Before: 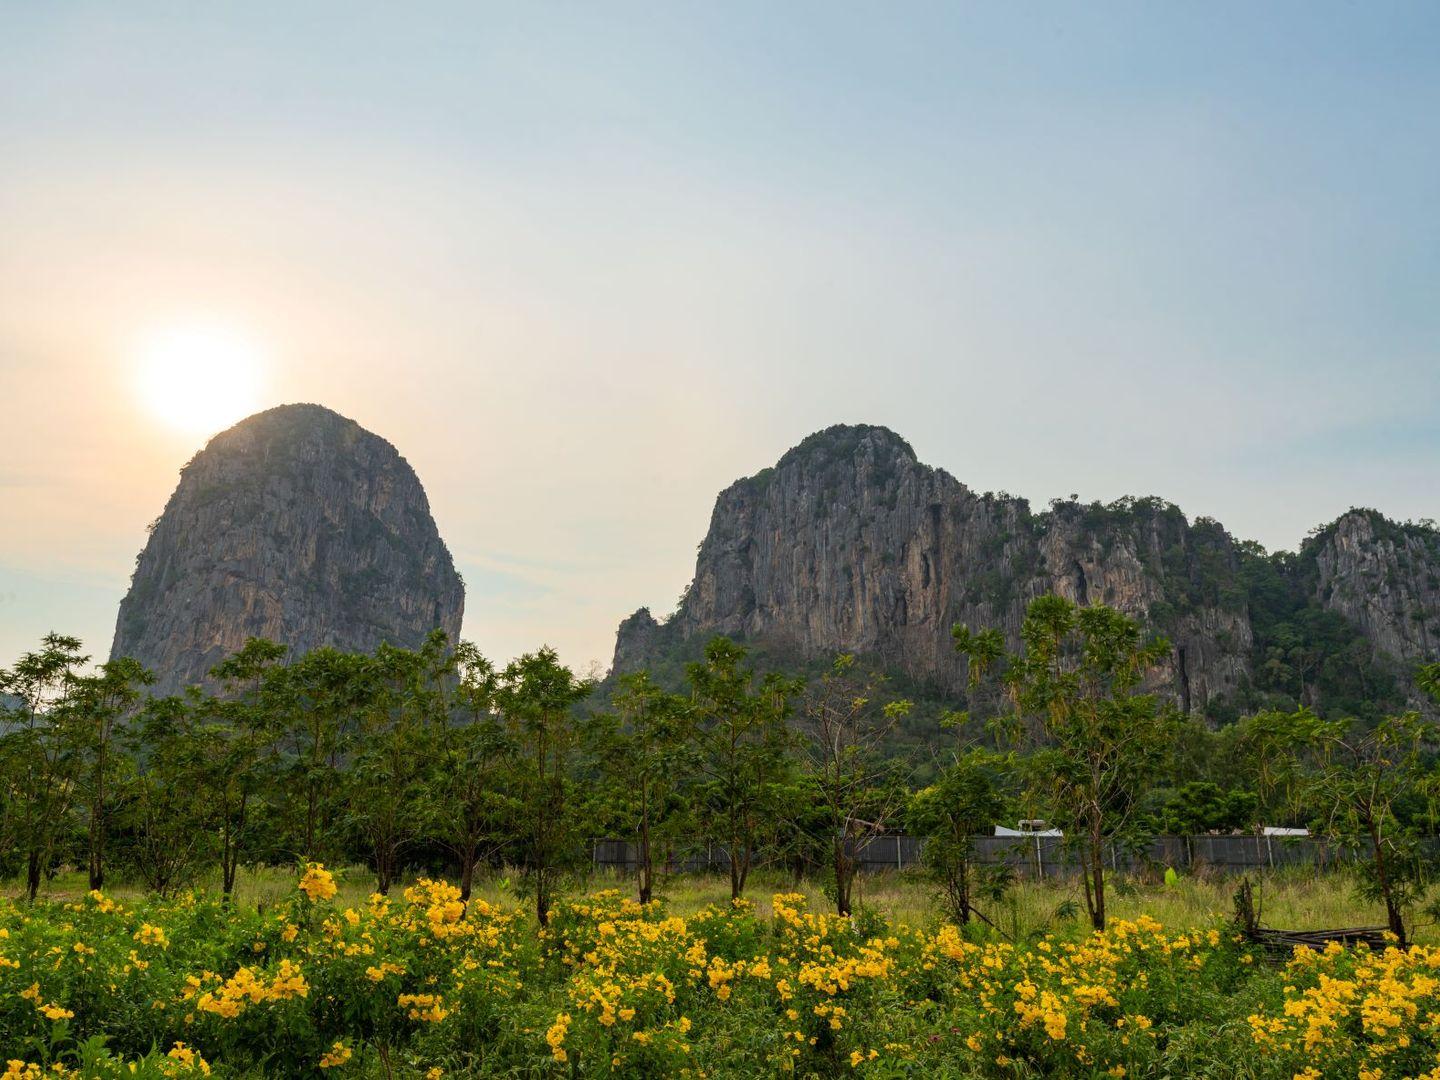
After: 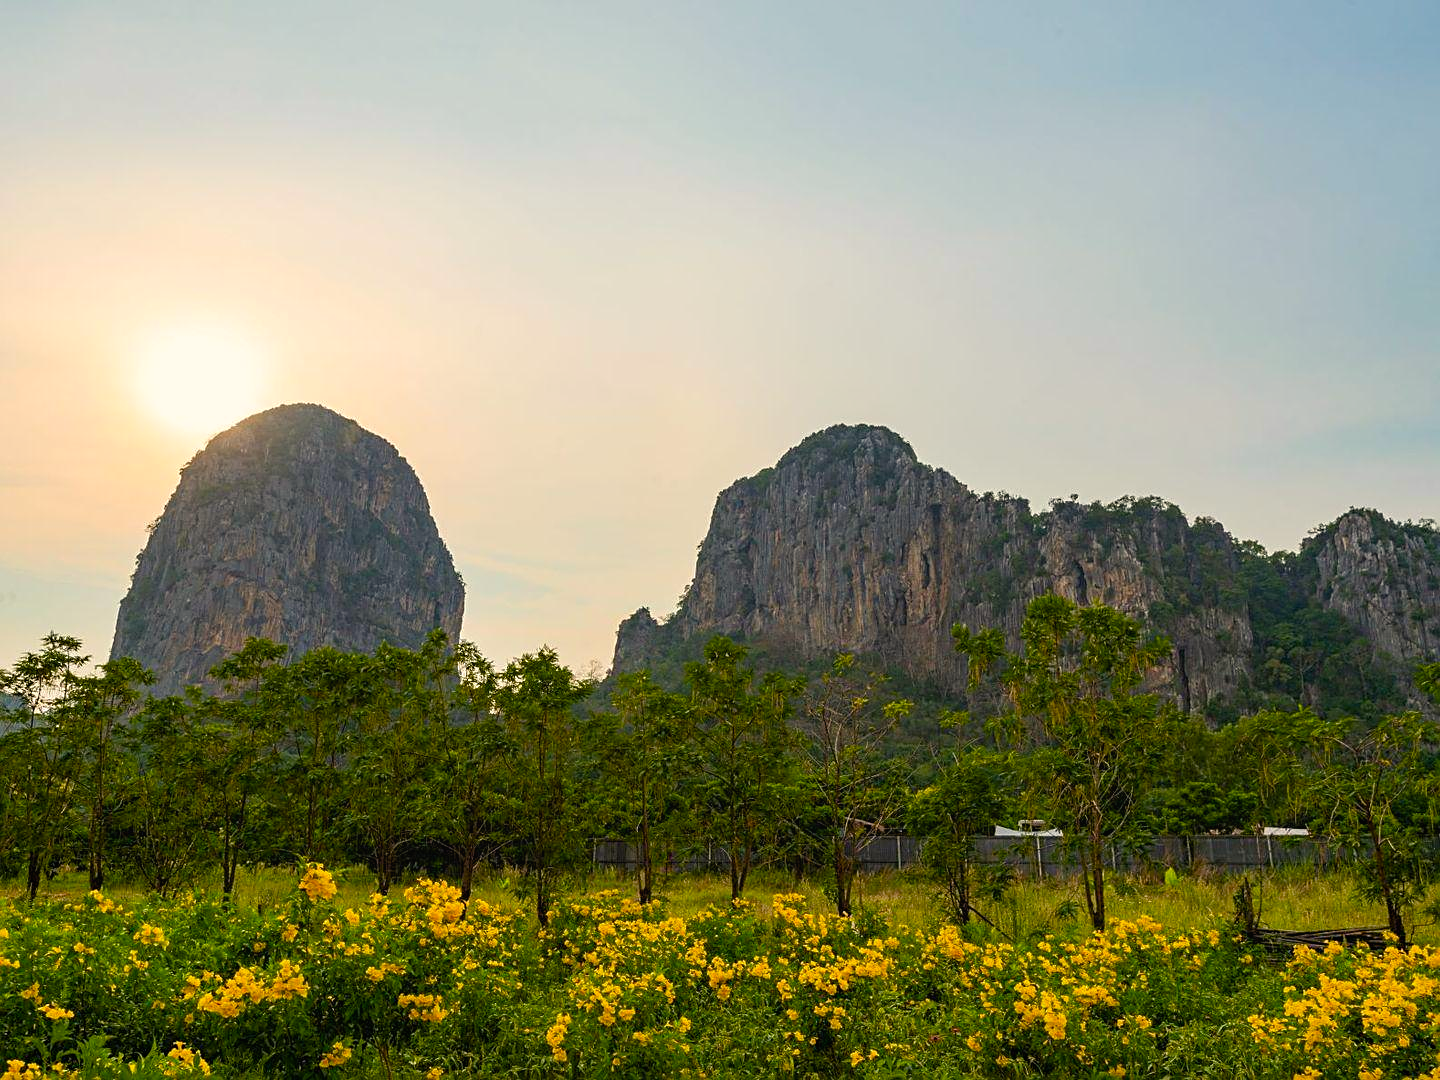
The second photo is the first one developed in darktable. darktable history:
color balance rgb: highlights gain › chroma 2.158%, highlights gain › hue 74.75°, linear chroma grading › global chroma 15.488%, perceptual saturation grading › global saturation 15.374%, perceptual saturation grading › highlights -19.115%, perceptual saturation grading › shadows 19.064%
color calibration: x 0.341, y 0.354, temperature 5158.03 K, saturation algorithm version 1 (2020)
local contrast: mode bilateral grid, contrast 100, coarseness 100, detail 91%, midtone range 0.2
sharpen: on, module defaults
